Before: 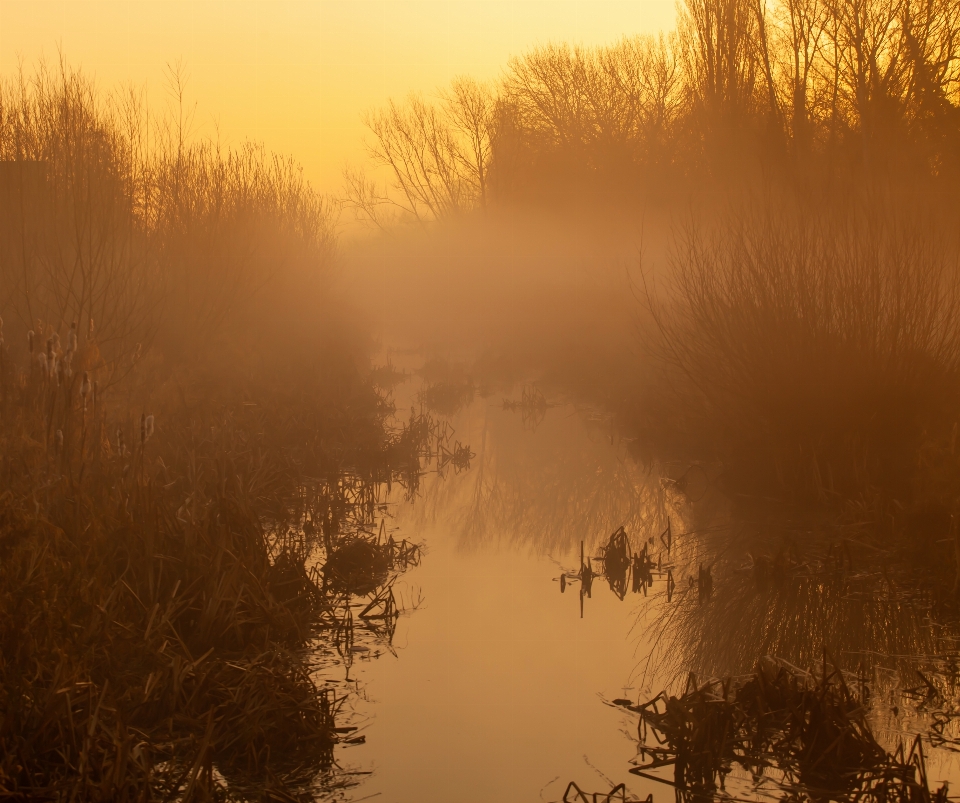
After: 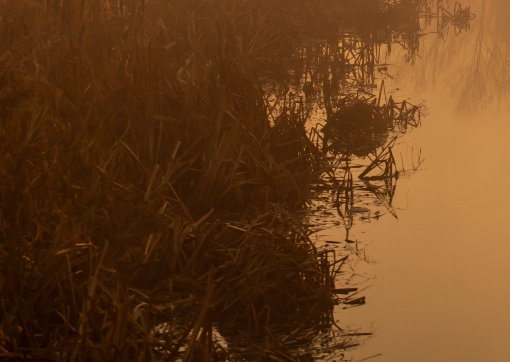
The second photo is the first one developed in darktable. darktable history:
crop and rotate: top 54.739%, right 46.8%, bottom 0.102%
